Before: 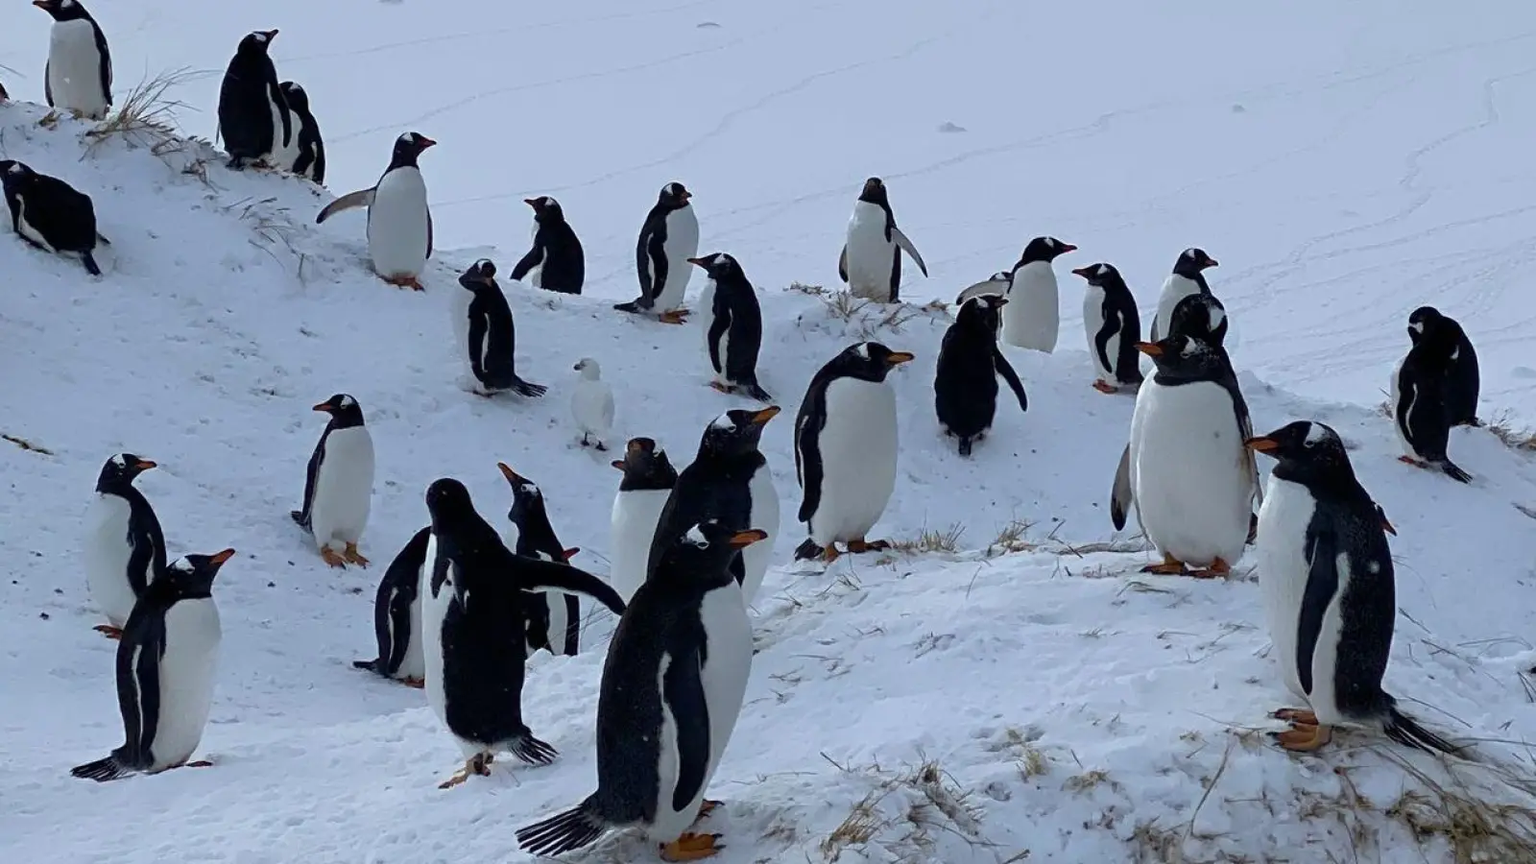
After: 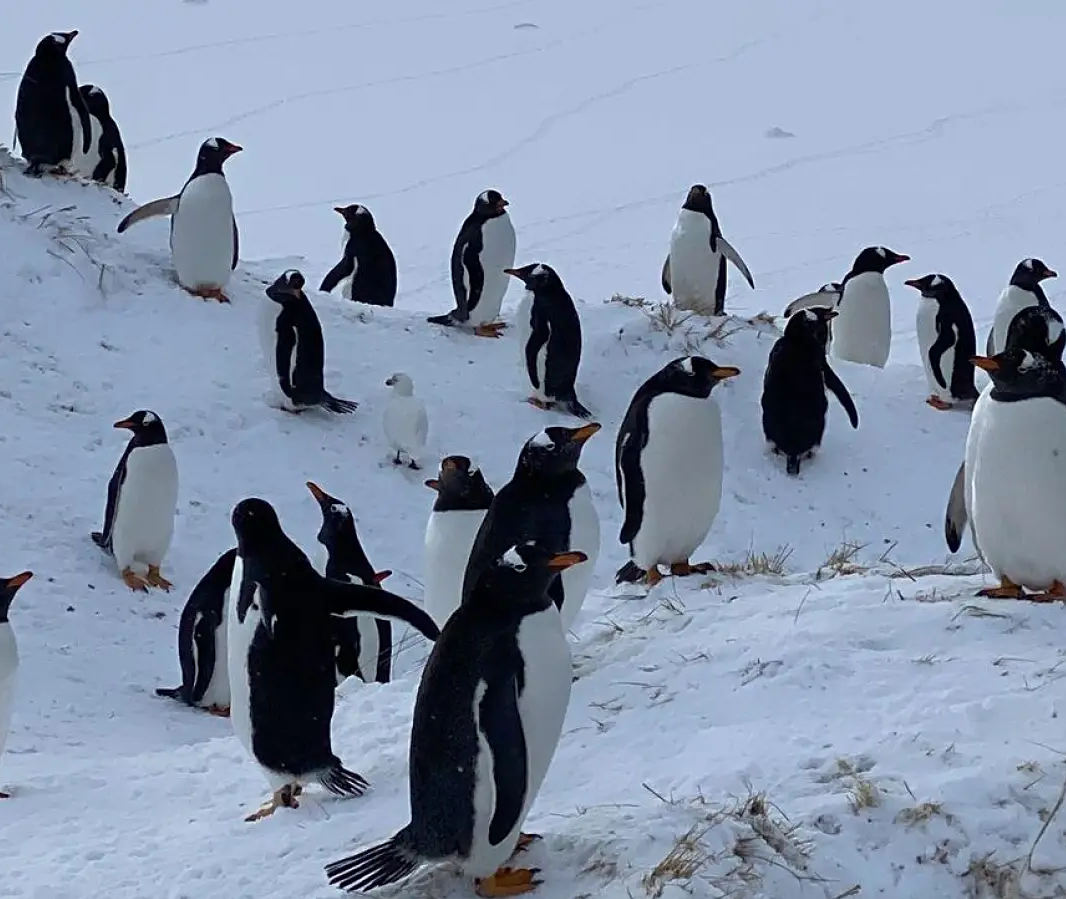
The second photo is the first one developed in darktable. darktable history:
crop and rotate: left 13.342%, right 19.991%
sharpen: amount 0.2
